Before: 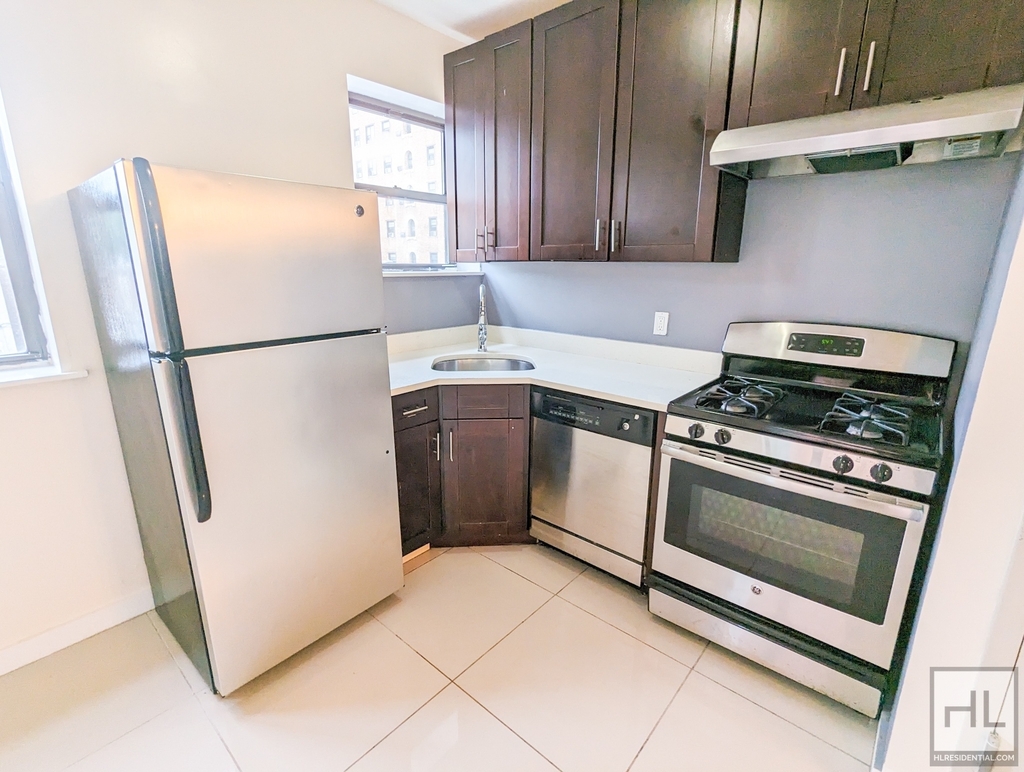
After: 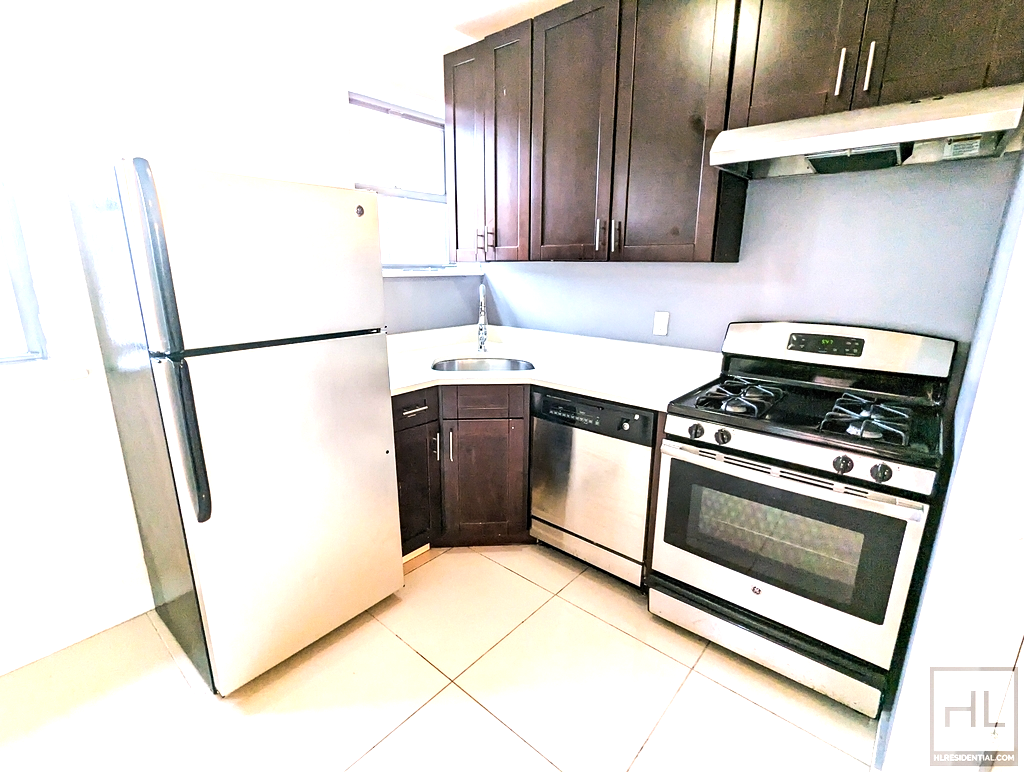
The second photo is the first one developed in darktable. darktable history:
haze removal: compatibility mode true, adaptive false
tone equalizer: -8 EV -1.08 EV, -7 EV -1.01 EV, -6 EV -0.867 EV, -5 EV -0.578 EV, -3 EV 0.578 EV, -2 EV 0.867 EV, -1 EV 1.01 EV, +0 EV 1.08 EV, edges refinement/feathering 500, mask exposure compensation -1.57 EV, preserve details no
